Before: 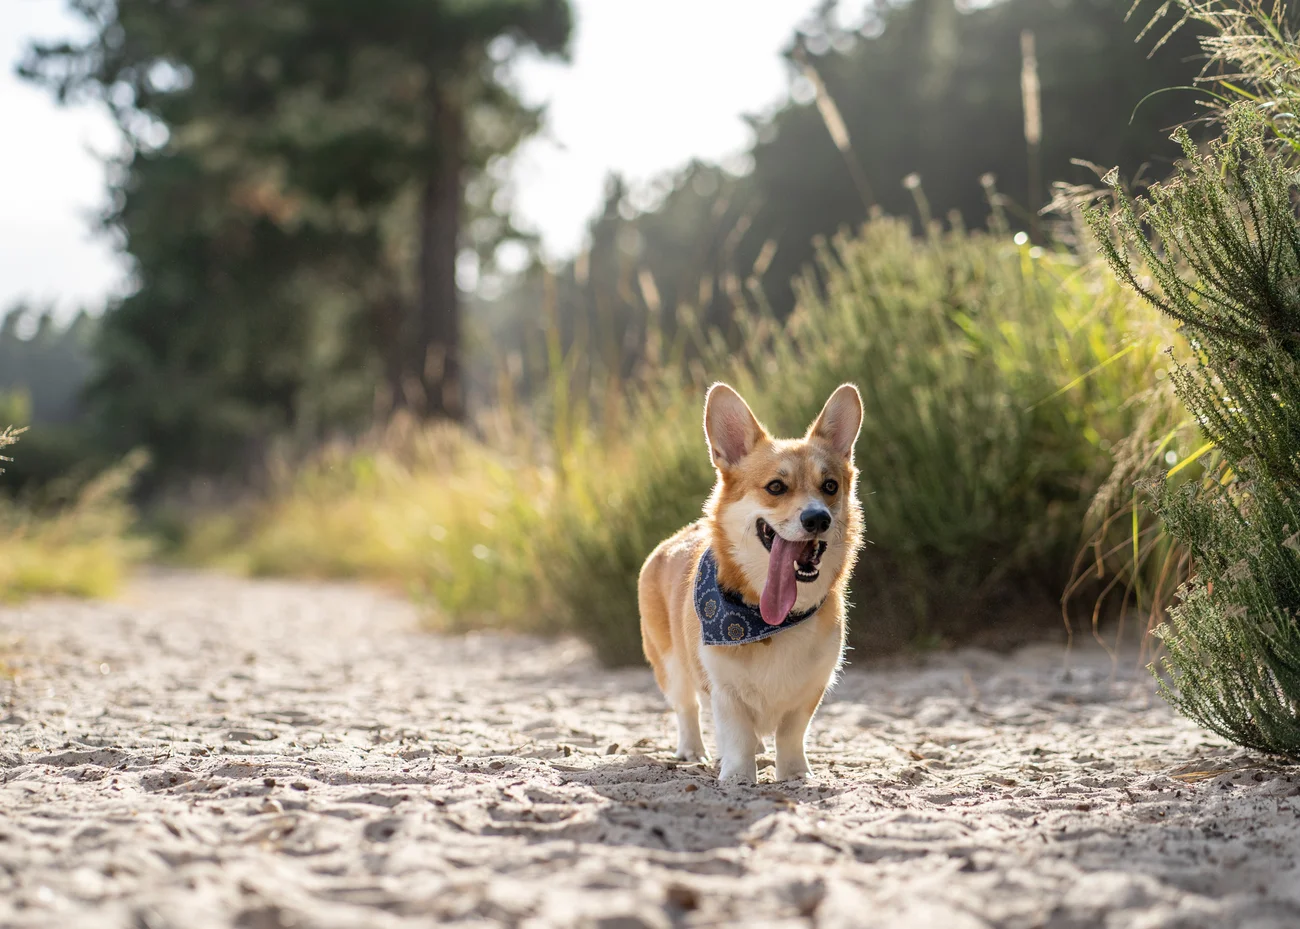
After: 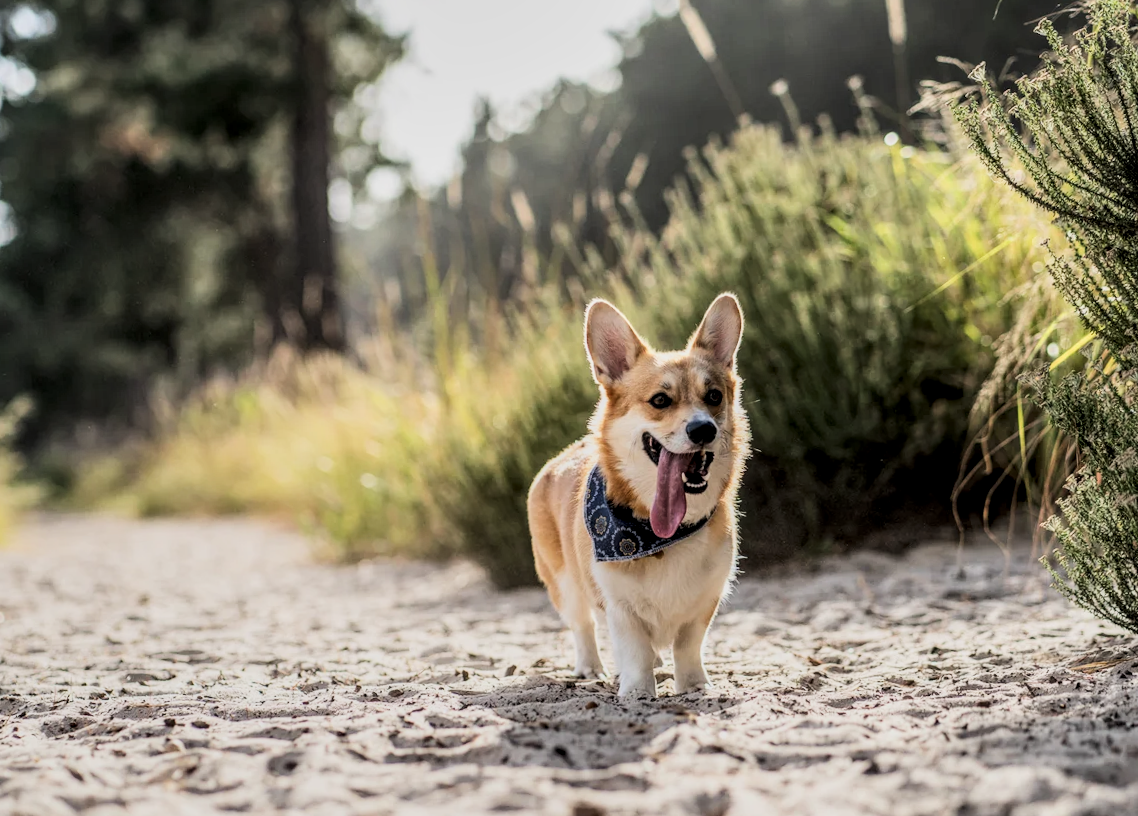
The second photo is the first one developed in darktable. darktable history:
filmic rgb: black relative exposure -7.5 EV, white relative exposure 4.99 EV, hardness 3.31, contrast 1.299, preserve chrominance RGB euclidean norm, color science v5 (2021), contrast in shadows safe, contrast in highlights safe
shadows and highlights: shadows 13.22, white point adjustment 1.29, highlights -1.35, highlights color adjustment 73.24%, soften with gaussian
crop and rotate: angle 3.04°, left 6.056%, top 5.685%
local contrast: detail 140%
